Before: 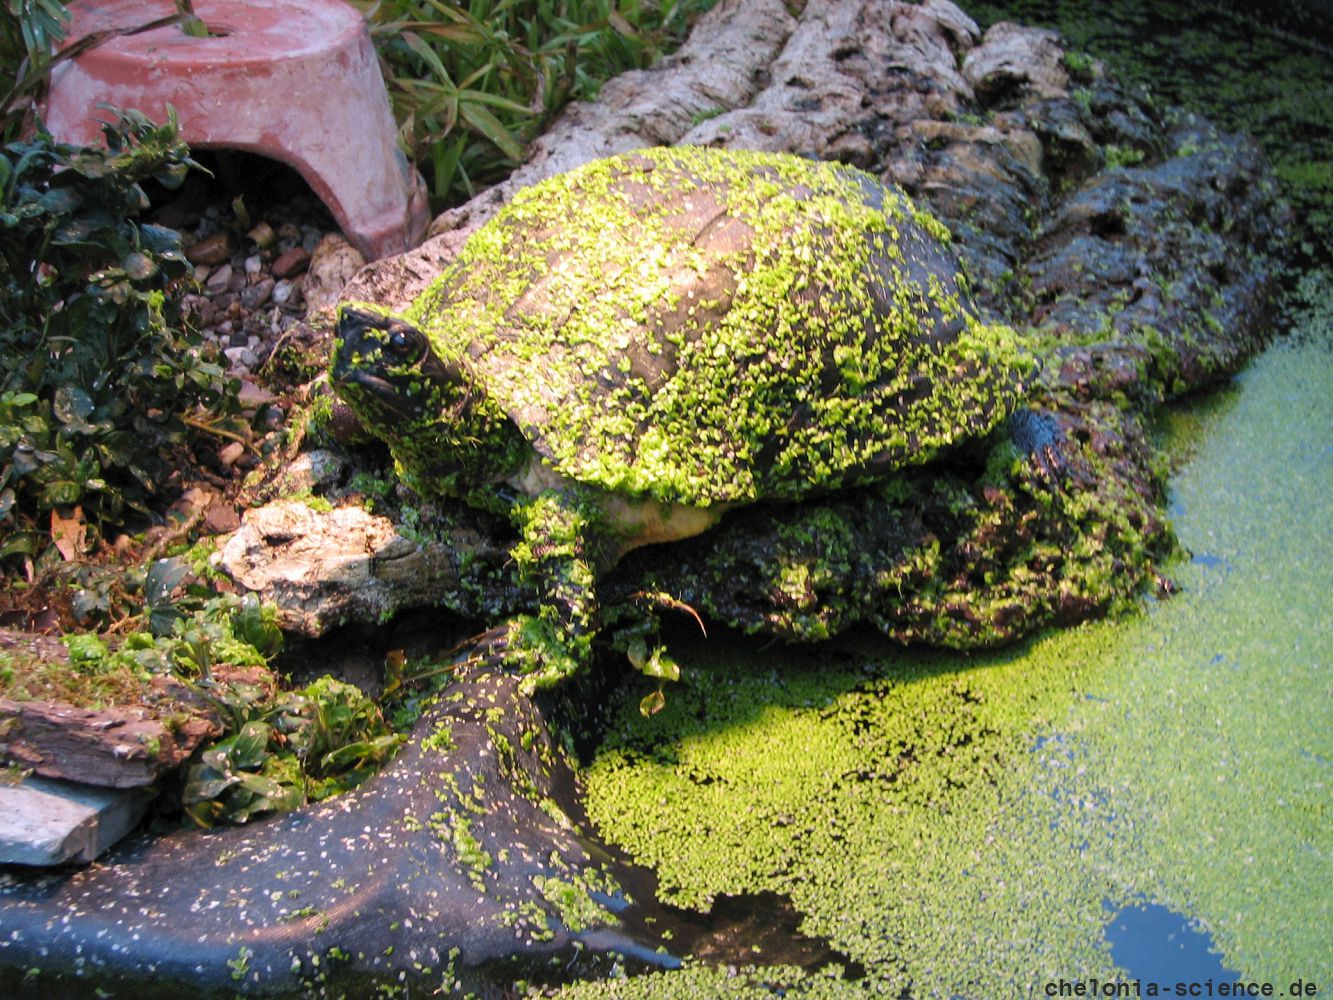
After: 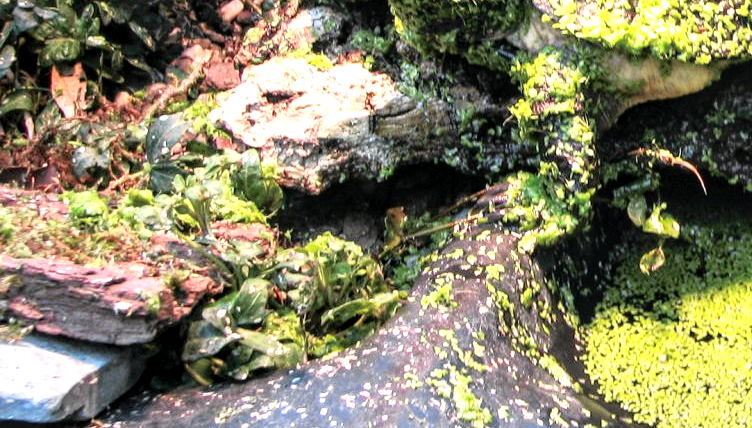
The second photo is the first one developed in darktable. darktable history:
local contrast: highlights 37%, detail 134%
exposure: exposure 0.769 EV, compensate highlight preservation false
crop: top 44.301%, right 43.537%, bottom 12.888%
tone curve: curves: ch0 [(0, 0) (0.058, 0.037) (0.214, 0.183) (0.304, 0.288) (0.561, 0.554) (0.687, 0.677) (0.768, 0.768) (0.858, 0.861) (0.987, 0.945)]; ch1 [(0, 0) (0.172, 0.123) (0.312, 0.296) (0.432, 0.448) (0.471, 0.469) (0.502, 0.5) (0.521, 0.505) (0.565, 0.569) (0.663, 0.663) (0.703, 0.721) (0.857, 0.917) (1, 1)]; ch2 [(0, 0) (0.411, 0.424) (0.485, 0.497) (0.502, 0.5) (0.517, 0.511) (0.556, 0.551) (0.626, 0.594) (0.709, 0.661) (1, 1)], color space Lab, independent channels, preserve colors none
tone equalizer: -8 EV -0.411 EV, -7 EV -0.377 EV, -6 EV -0.345 EV, -5 EV -0.211 EV, -3 EV 0.223 EV, -2 EV 0.31 EV, -1 EV 0.409 EV, +0 EV 0.439 EV
